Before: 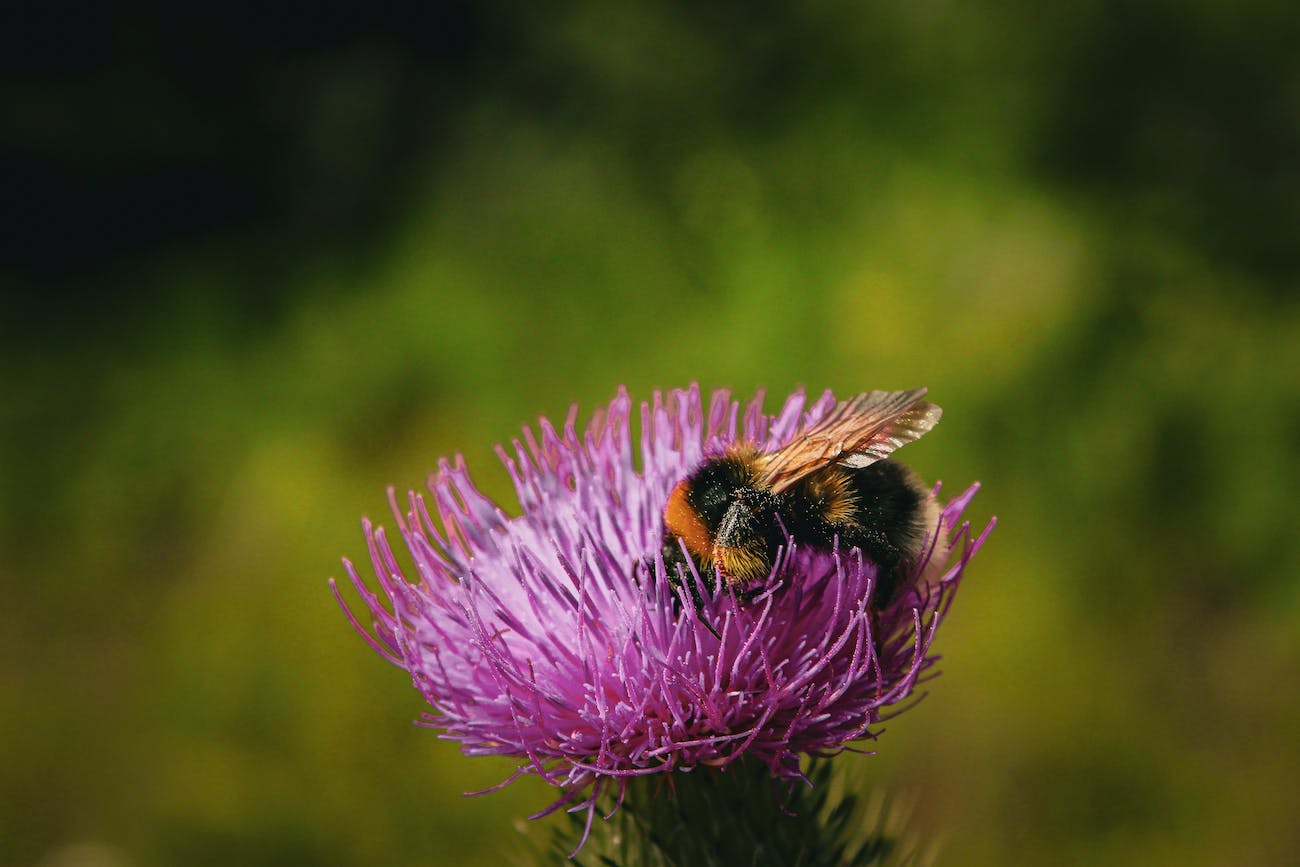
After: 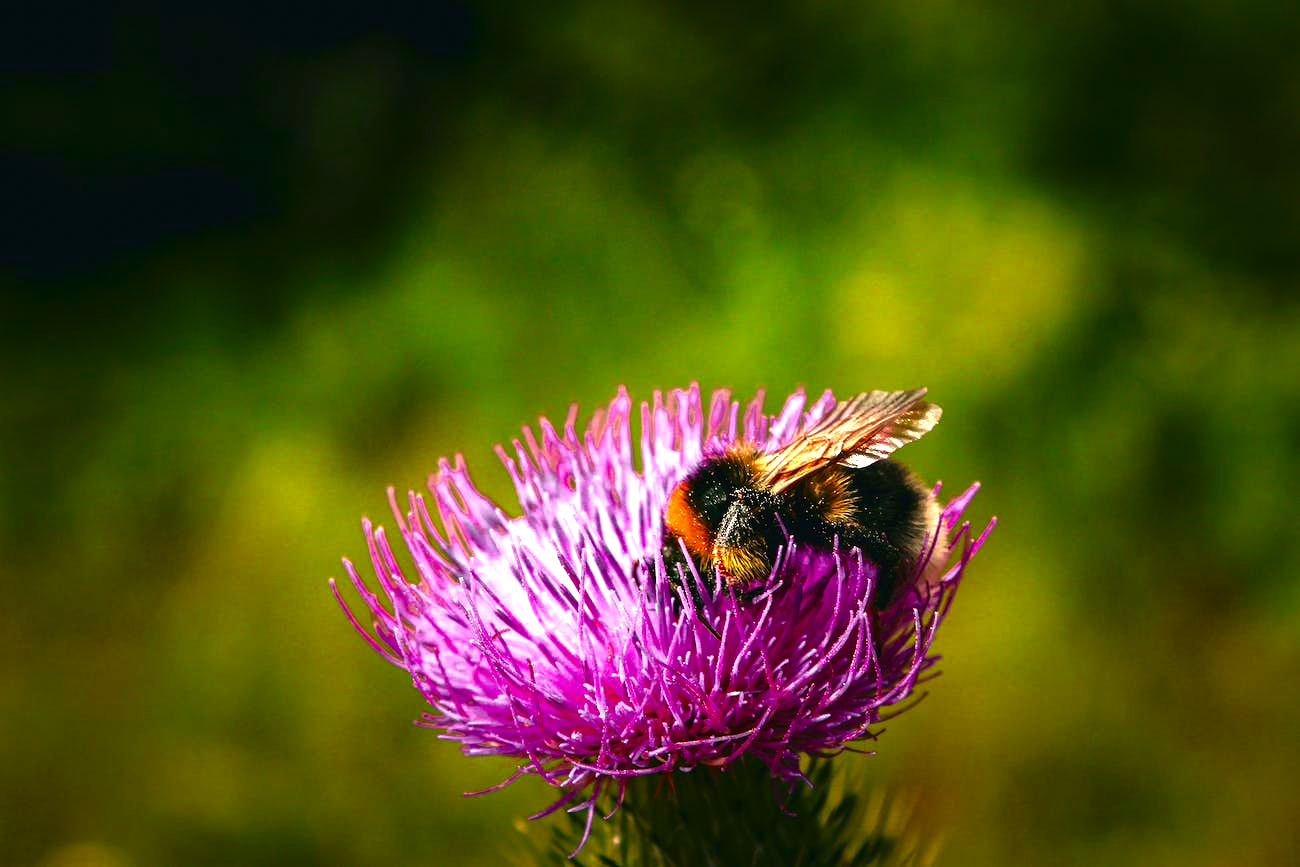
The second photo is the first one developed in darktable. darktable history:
exposure: black level correction 0, exposure 1.199 EV, compensate highlight preservation false
contrast brightness saturation: brightness -0.246, saturation 0.203
